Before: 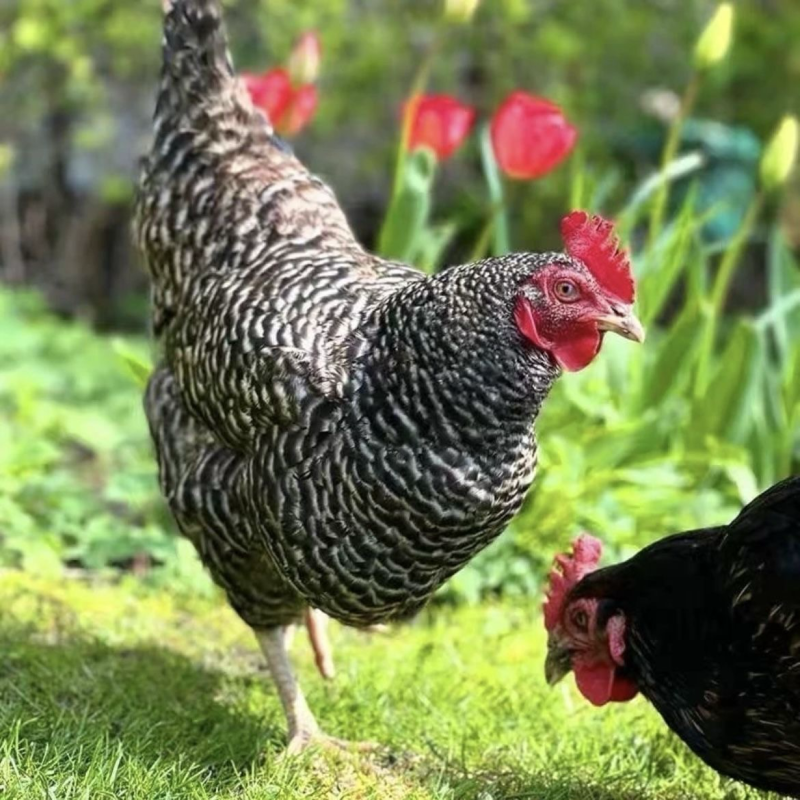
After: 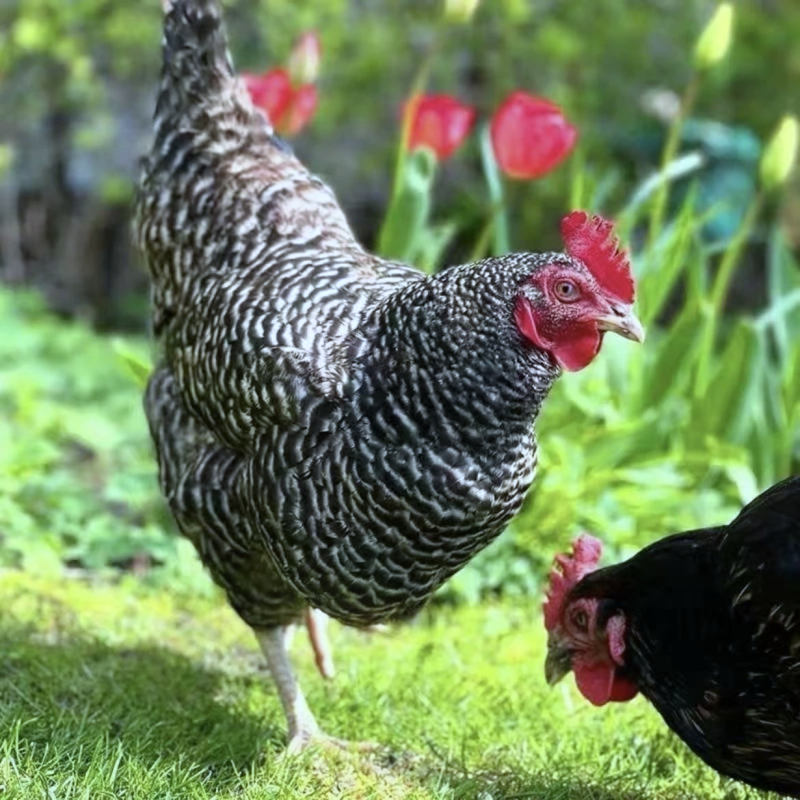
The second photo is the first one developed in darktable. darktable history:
bloom: size 9%, threshold 100%, strength 7%
white balance: red 0.924, blue 1.095
